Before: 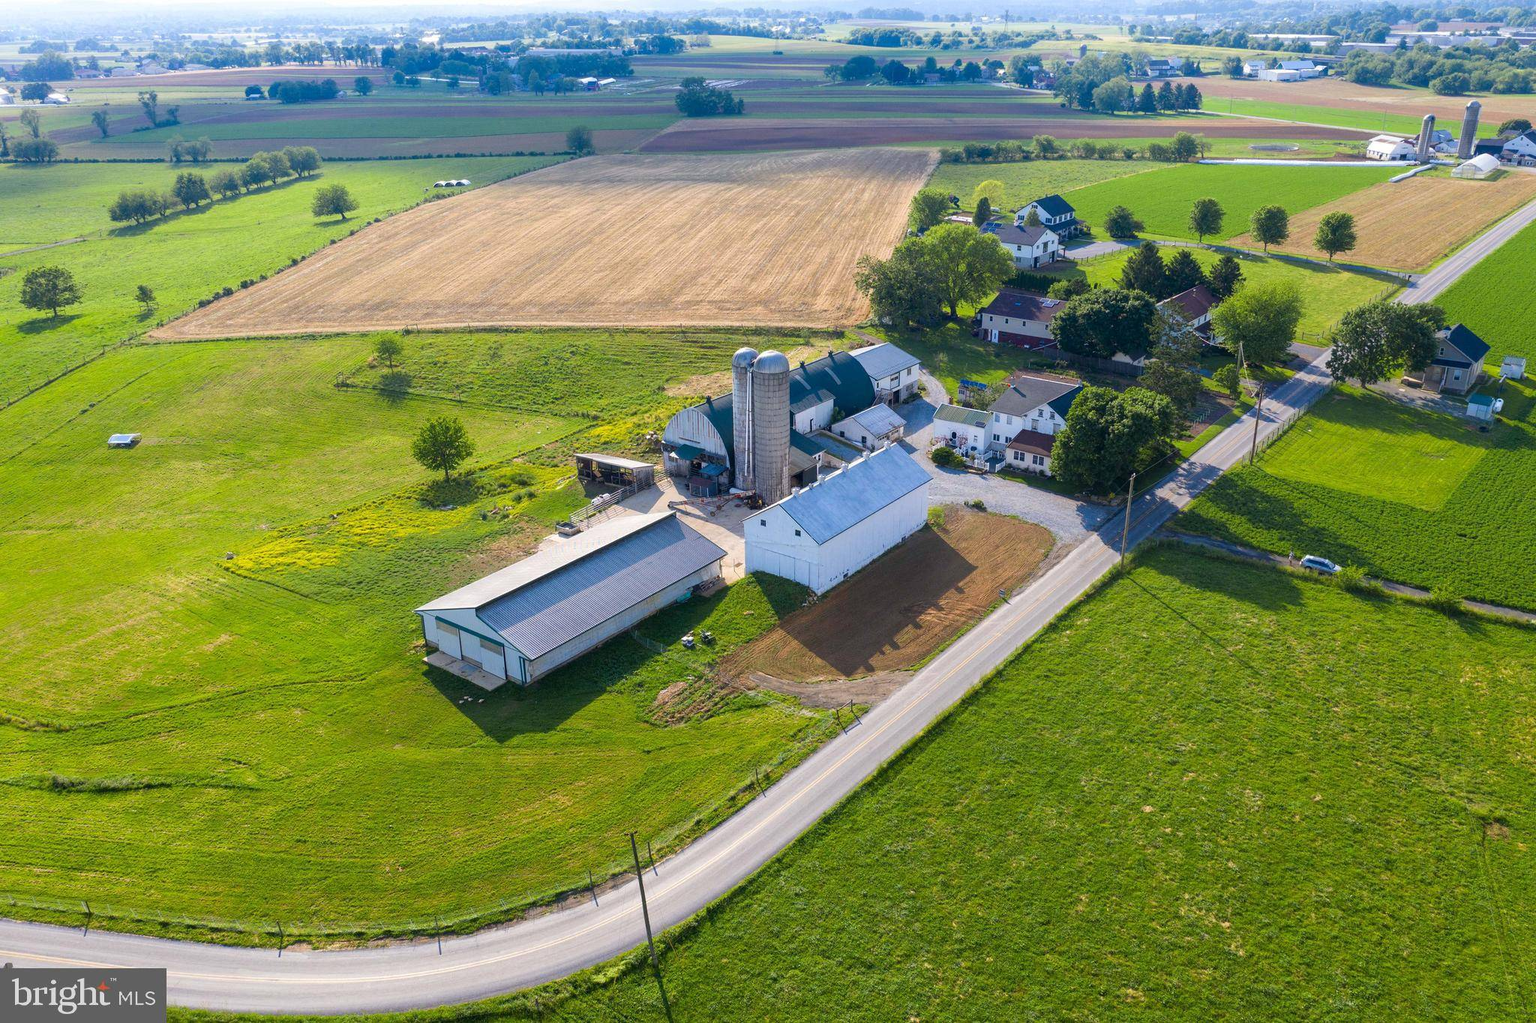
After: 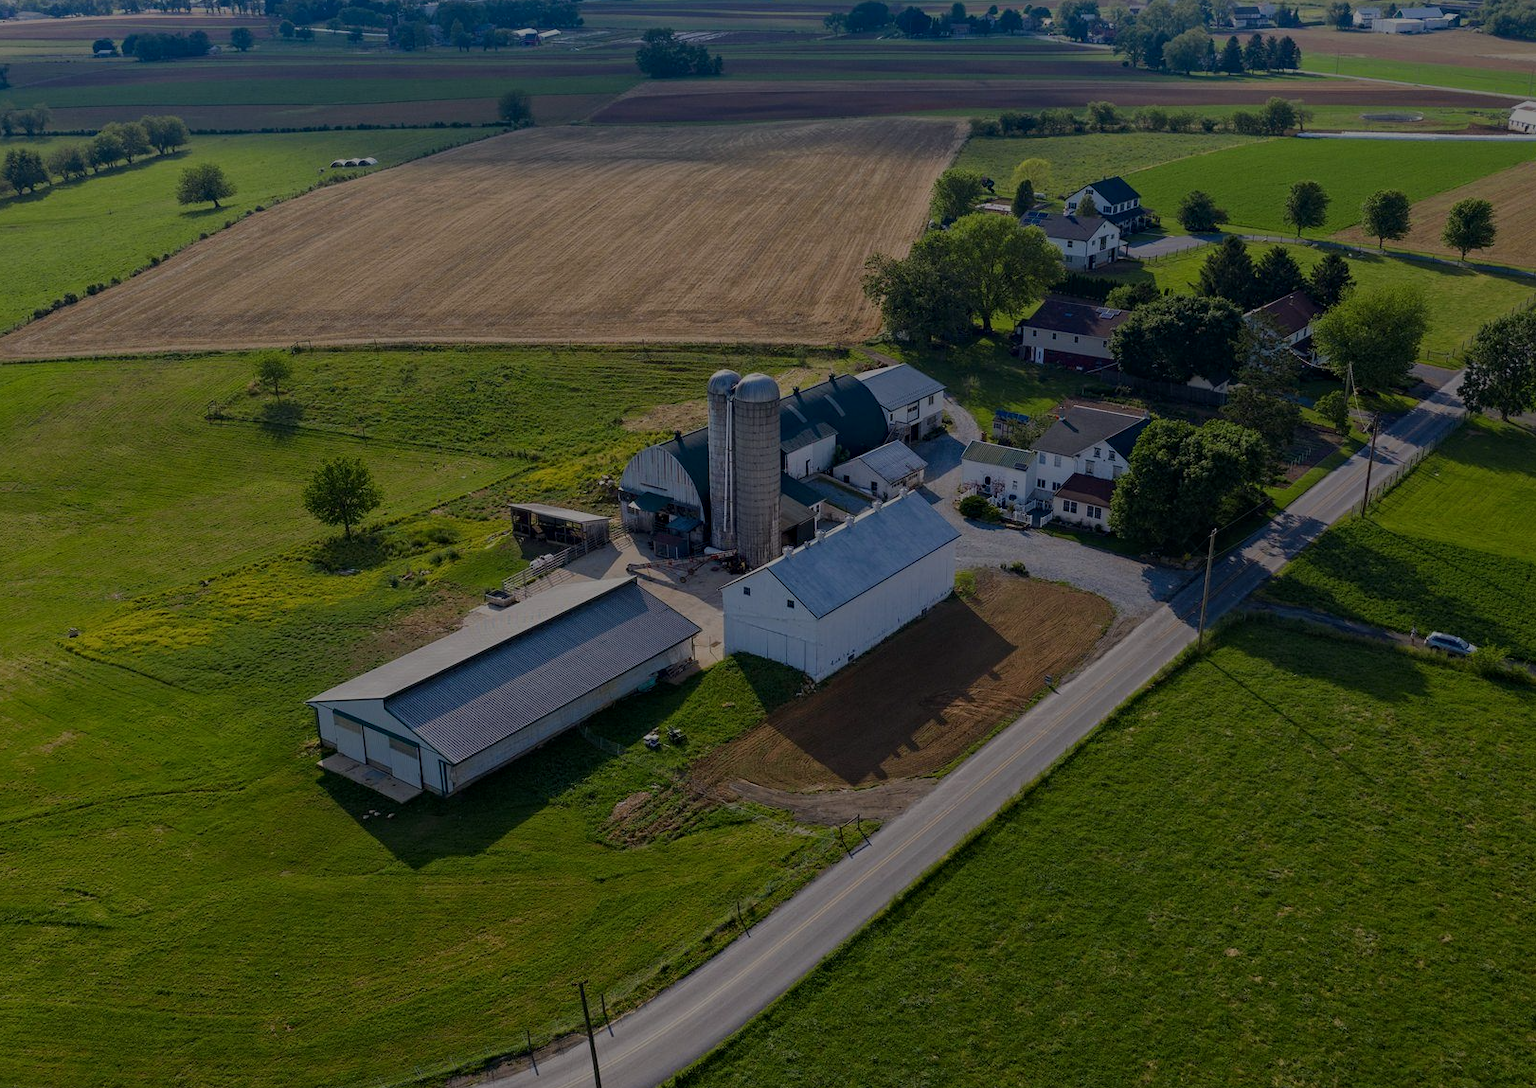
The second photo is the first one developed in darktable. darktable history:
exposure: exposure -2.002 EV, compensate highlight preservation false
contrast equalizer: y [[0.5, 0.501, 0.532, 0.538, 0.54, 0.541], [0.5 ×6], [0.5 ×6], [0 ×6], [0 ×6]]
tone equalizer: on, module defaults
crop: left 11.225%, top 5.381%, right 9.565%, bottom 10.314%
